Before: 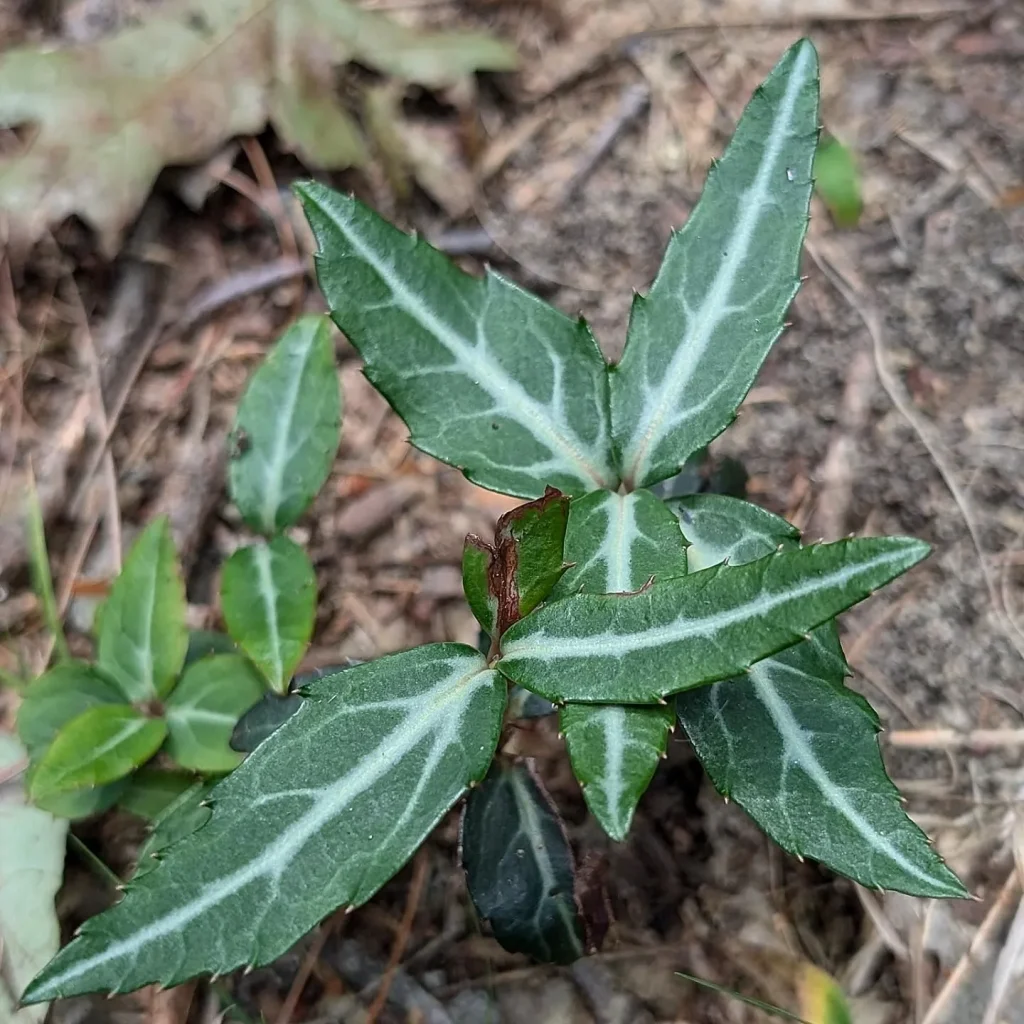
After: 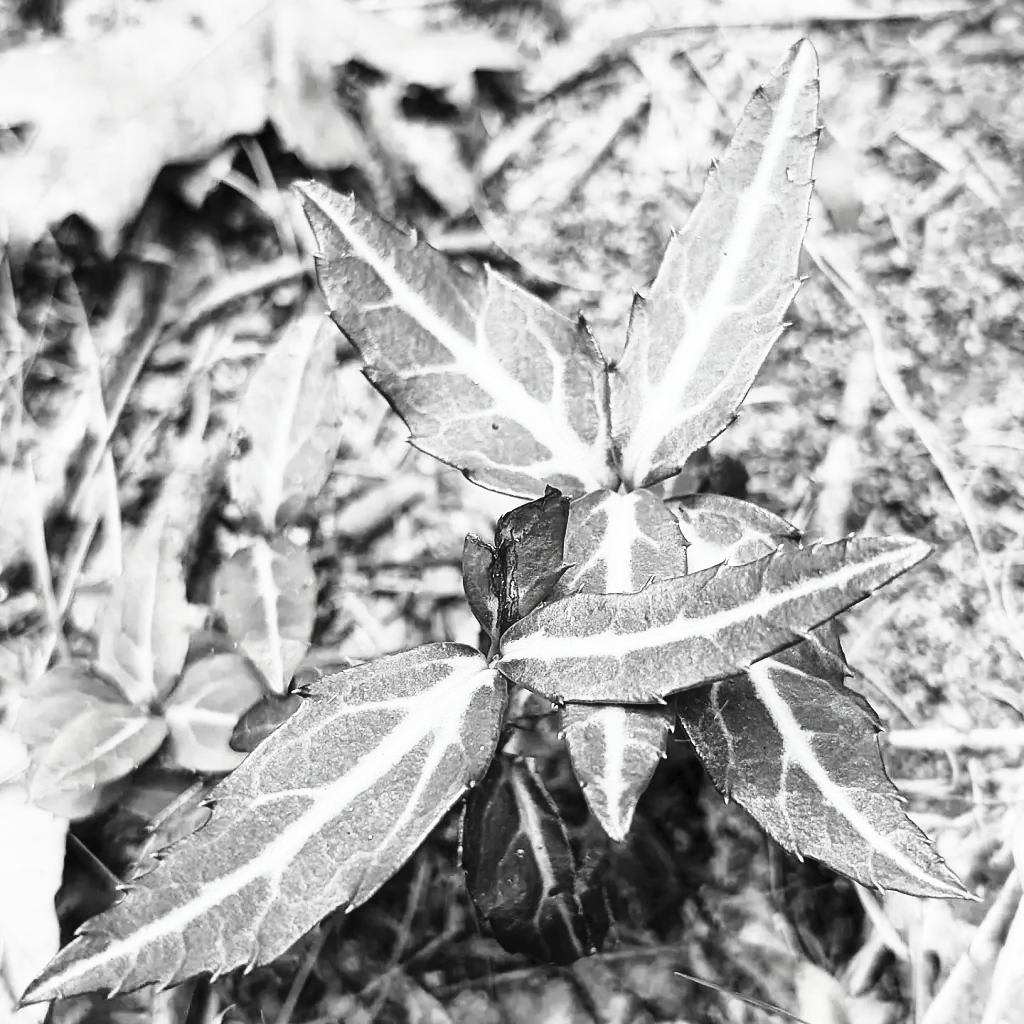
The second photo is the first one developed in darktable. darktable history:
tone curve: curves: ch0 [(0, 0) (0.003, 0.015) (0.011, 0.019) (0.025, 0.027) (0.044, 0.041) (0.069, 0.055) (0.1, 0.079) (0.136, 0.099) (0.177, 0.149) (0.224, 0.216) (0.277, 0.292) (0.335, 0.383) (0.399, 0.474) (0.468, 0.556) (0.543, 0.632) (0.623, 0.711) (0.709, 0.789) (0.801, 0.871) (0.898, 0.944) (1, 1)], color space Lab, independent channels, preserve colors none
contrast brightness saturation: contrast 0.531, brightness 0.487, saturation -0.986
